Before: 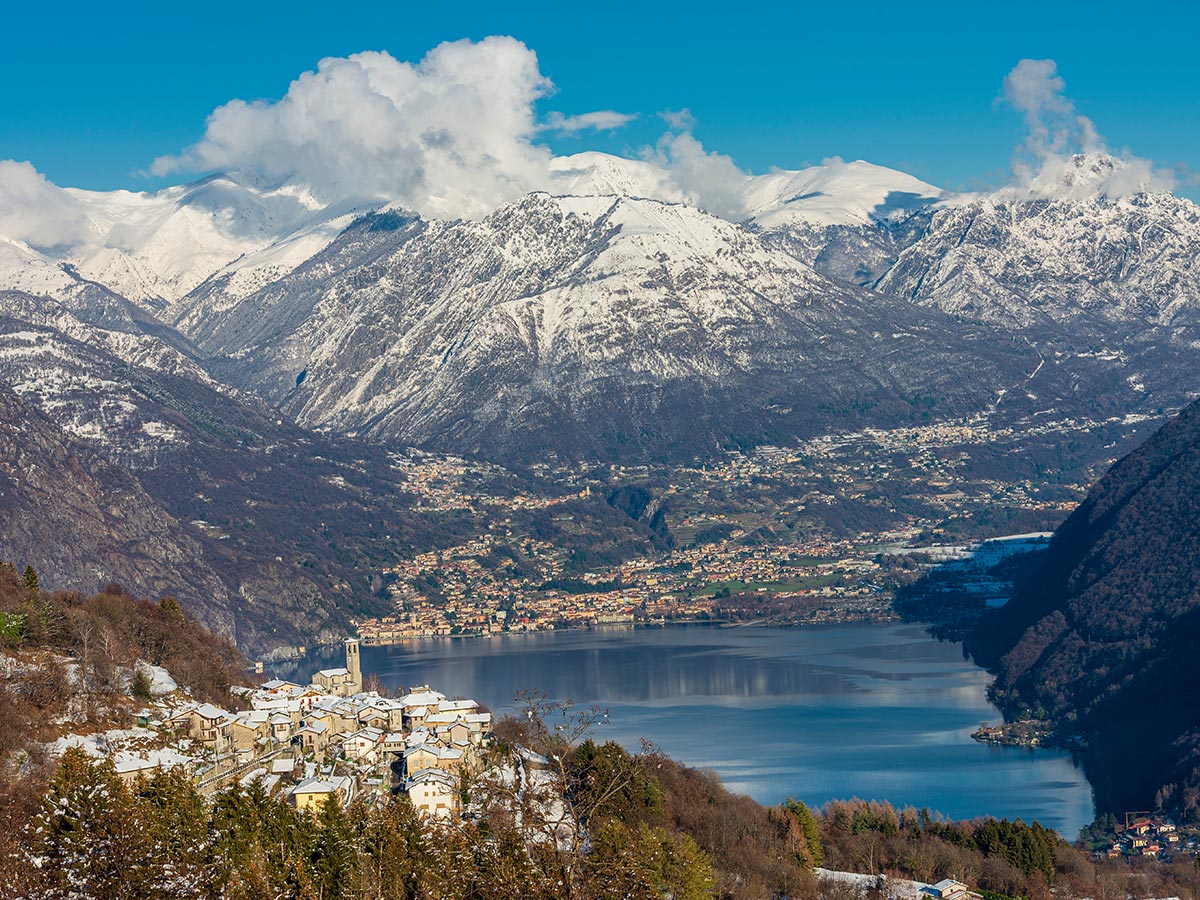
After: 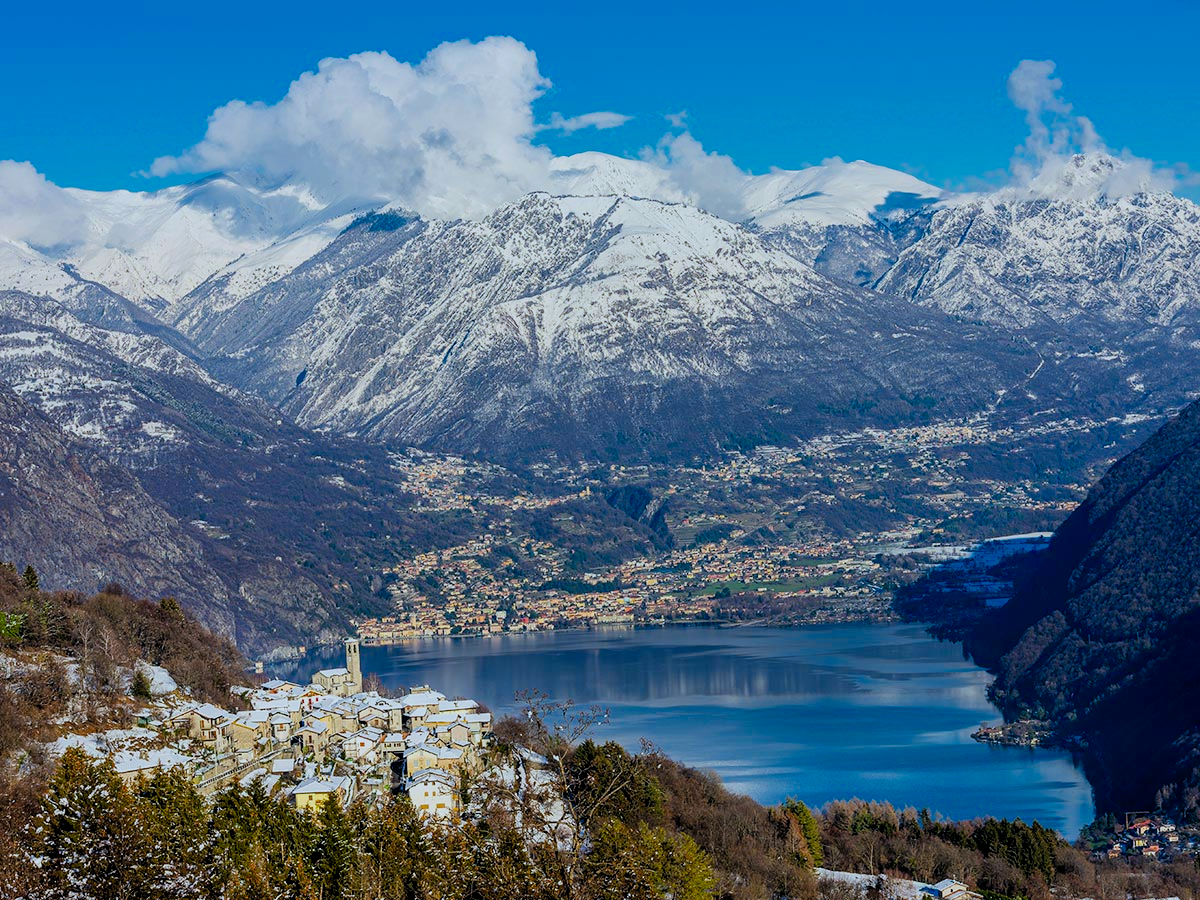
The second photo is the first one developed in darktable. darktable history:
filmic rgb: black relative exposure -7.75 EV, white relative exposure 4.4 EV, threshold 3 EV, target black luminance 0%, hardness 3.76, latitude 50.51%, contrast 1.074, highlights saturation mix 10%, shadows ↔ highlights balance -0.22%, color science v4 (2020), enable highlight reconstruction true
white balance: red 0.924, blue 1.095
